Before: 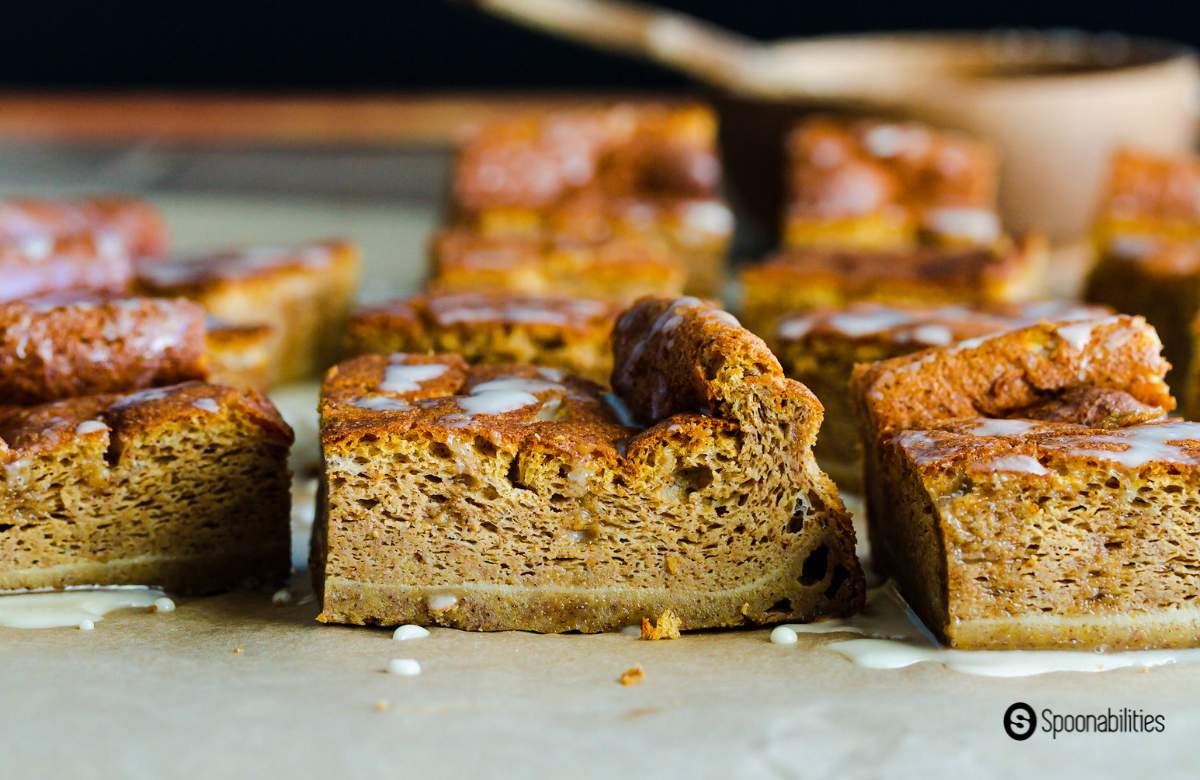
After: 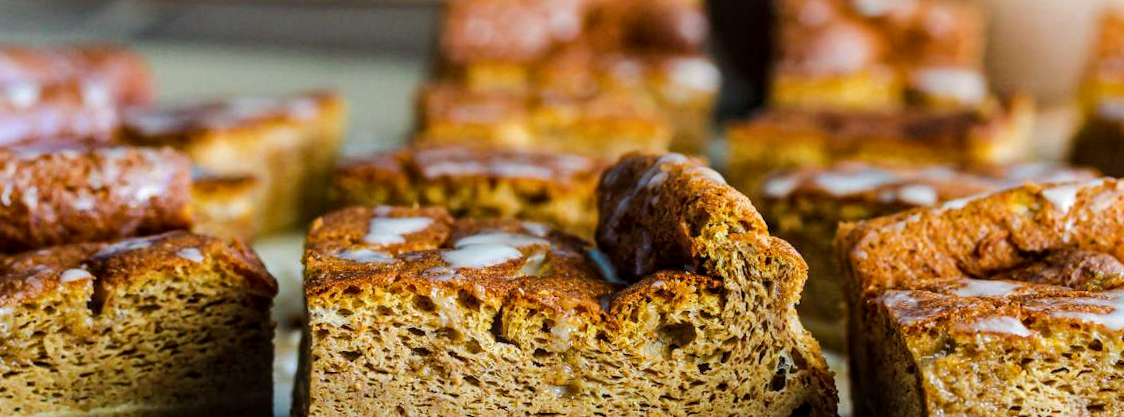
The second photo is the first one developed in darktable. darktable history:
crop: left 1.744%, top 19.225%, right 5.069%, bottom 28.357%
local contrast: on, module defaults
rotate and perspective: rotation 0.8°, automatic cropping off
